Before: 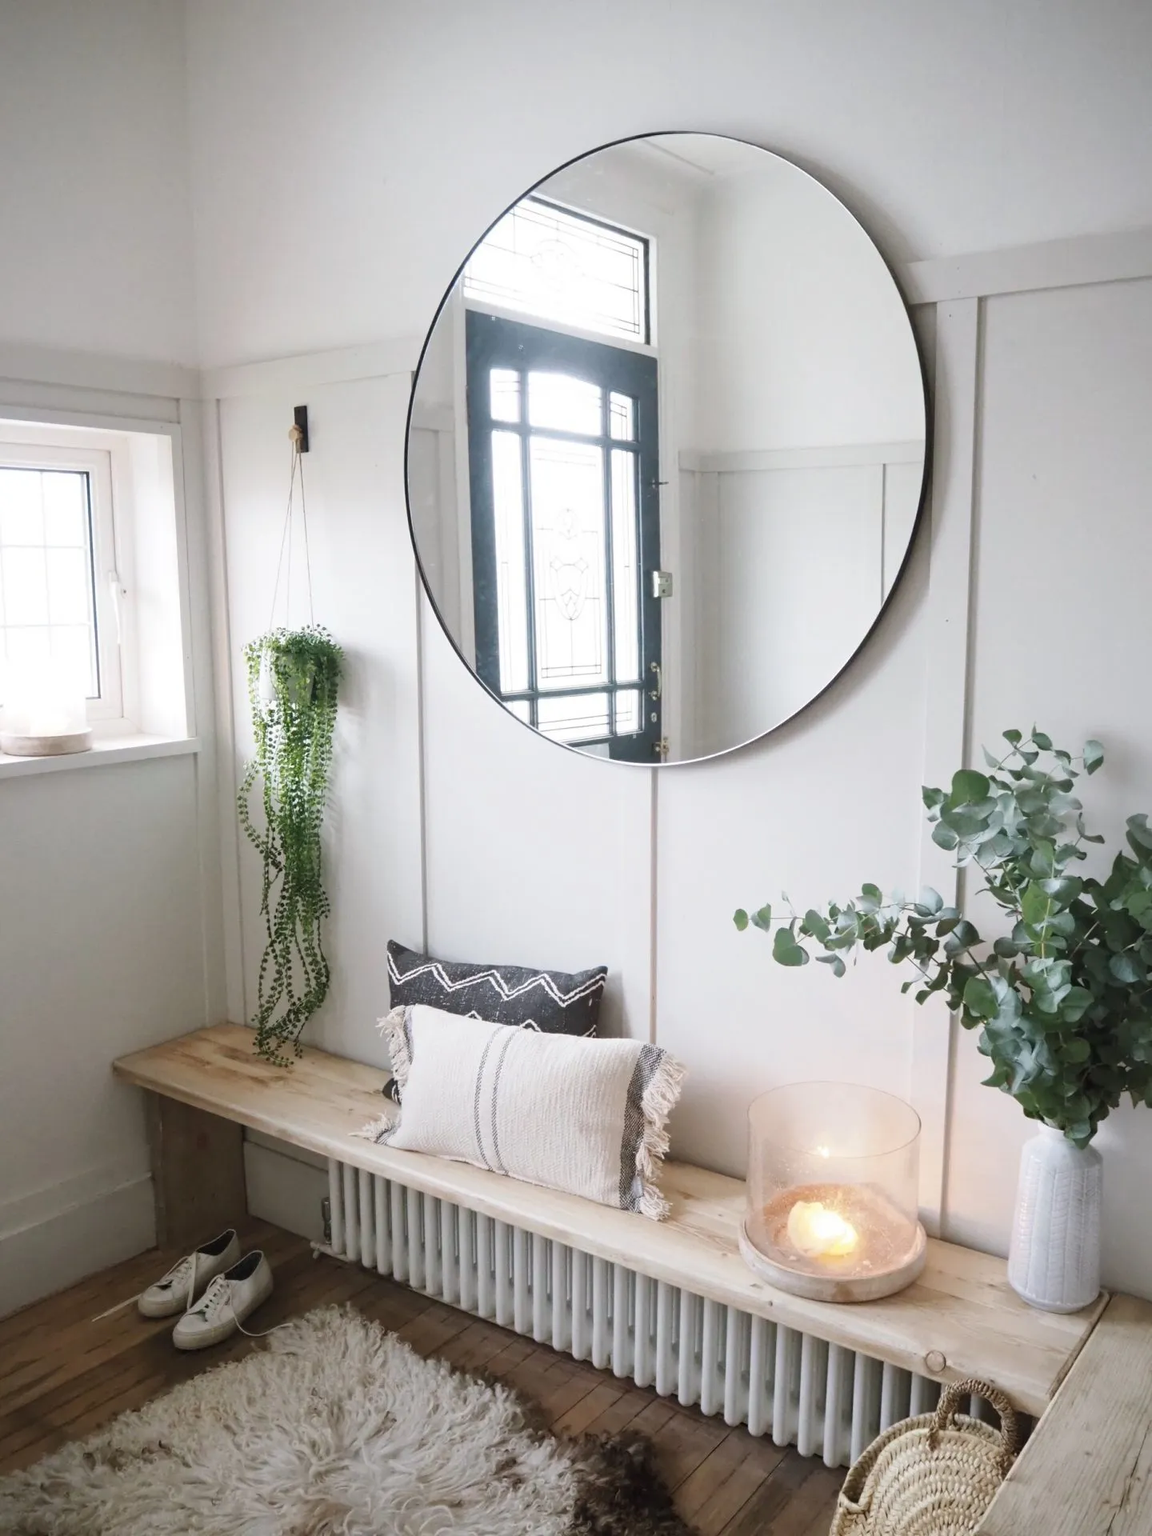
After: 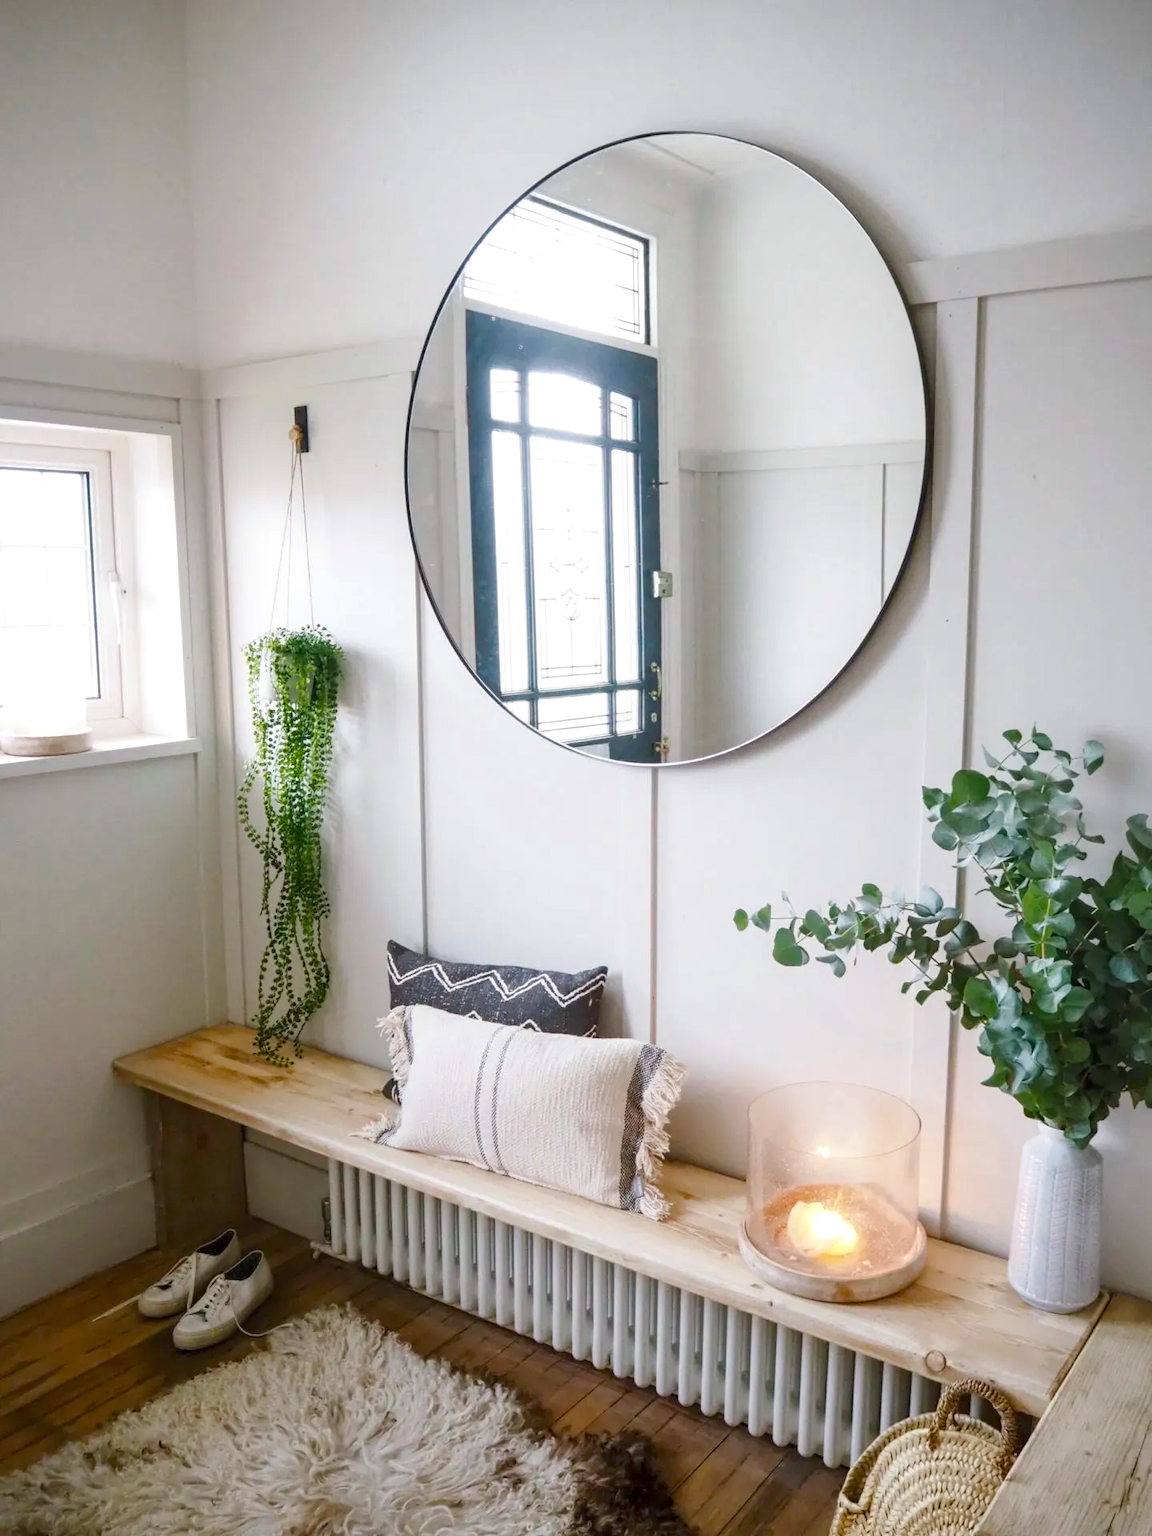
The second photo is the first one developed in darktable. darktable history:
local contrast: on, module defaults
color balance rgb: linear chroma grading › global chroma 9.429%, perceptual saturation grading › global saturation 39.934%, perceptual saturation grading › highlights -24.962%, perceptual saturation grading › mid-tones 34.885%, perceptual saturation grading › shadows 35.716%
